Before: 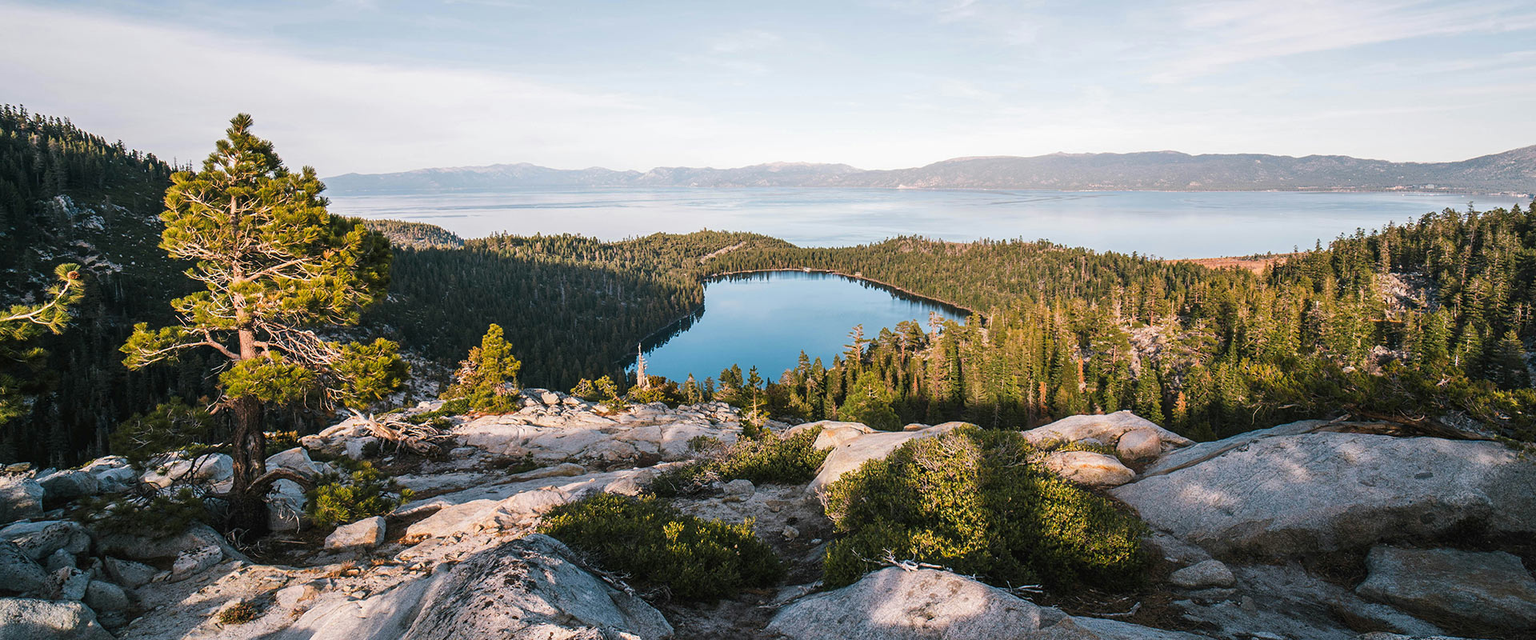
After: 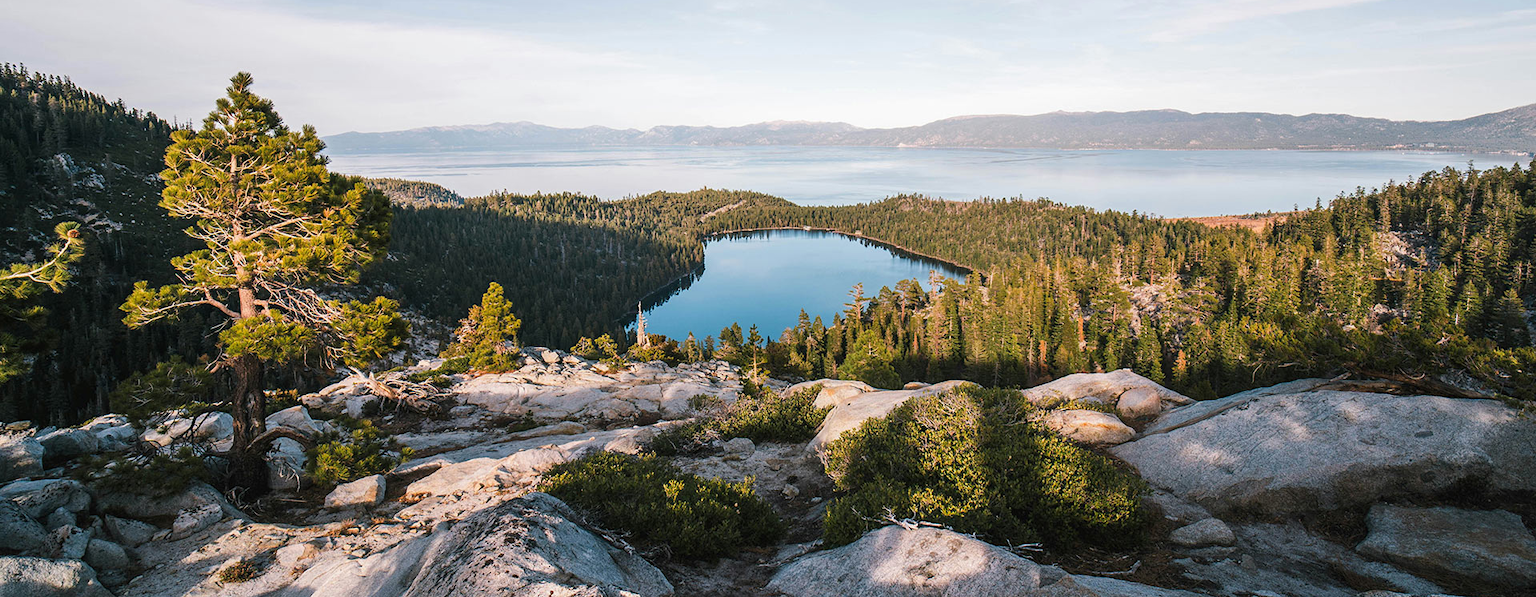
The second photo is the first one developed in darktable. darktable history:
crop and rotate: top 6.527%
